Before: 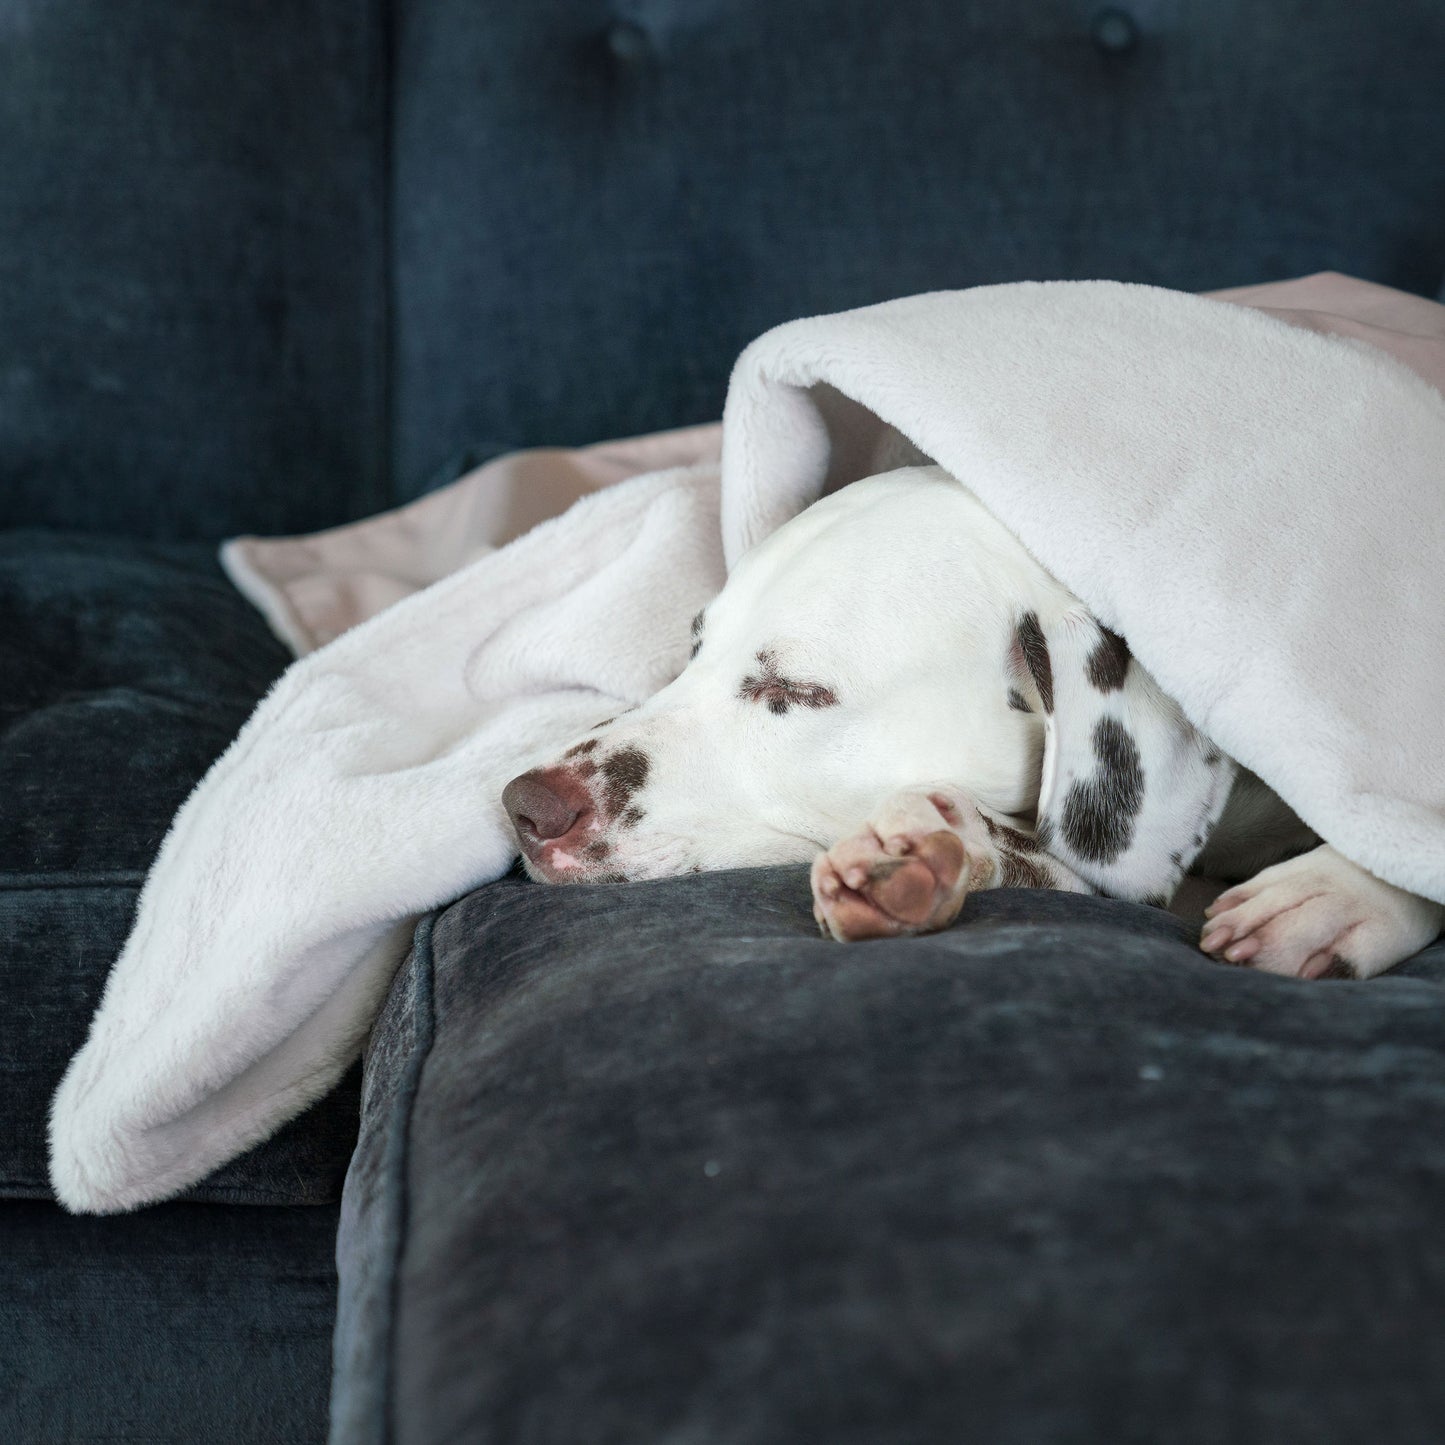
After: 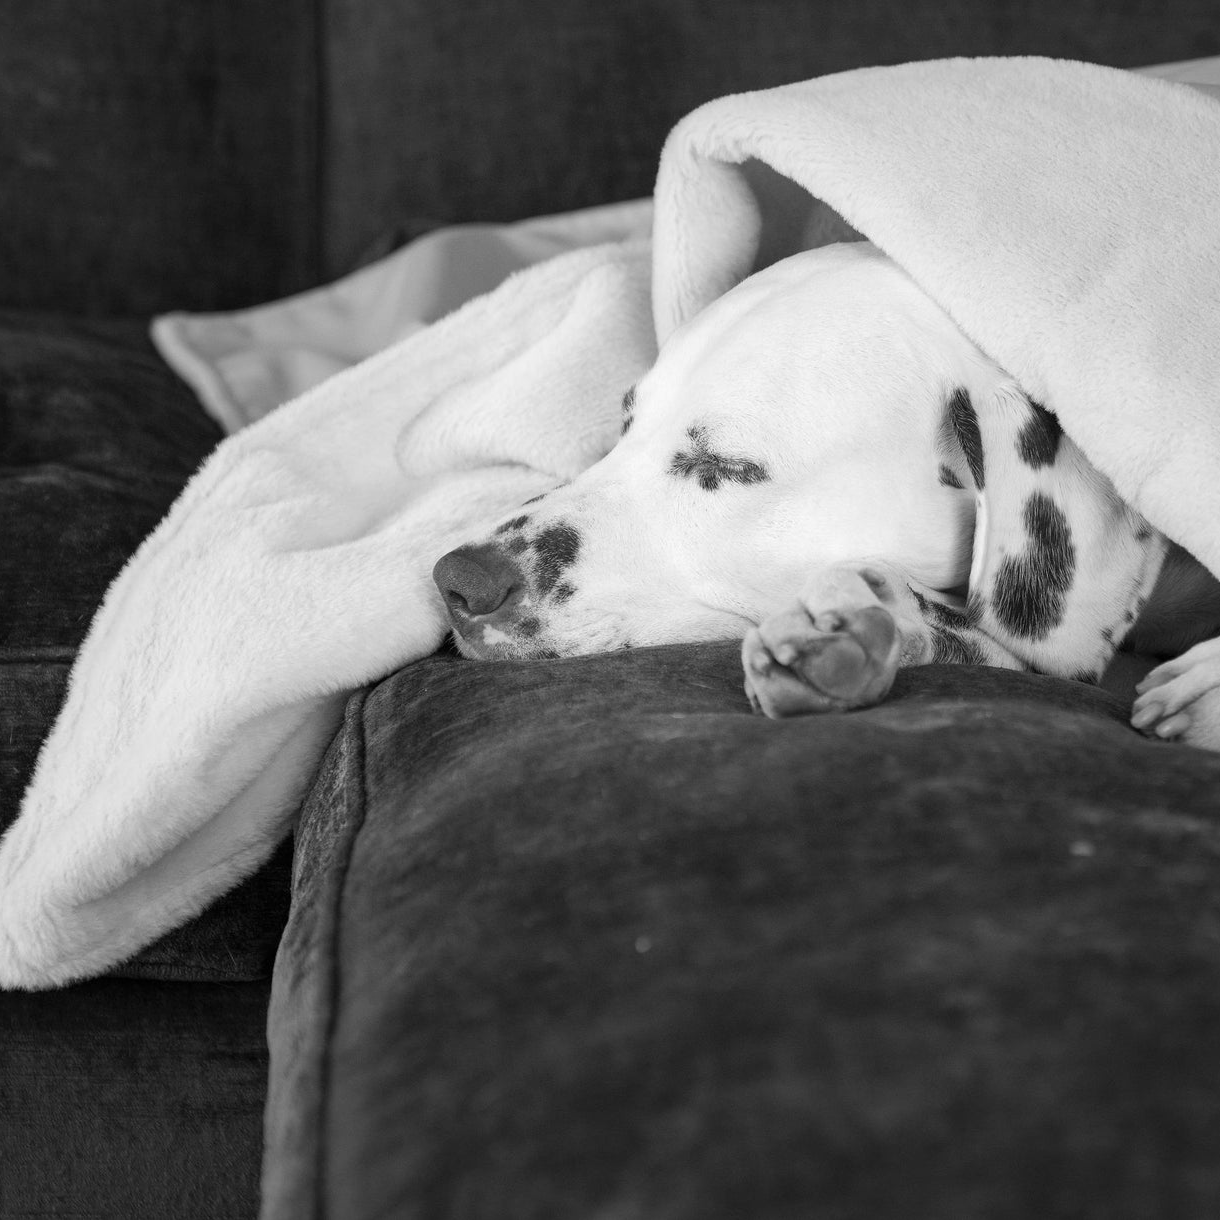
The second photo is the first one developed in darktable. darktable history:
monochrome: on, module defaults
color balance rgb: on, module defaults
crop and rotate: left 4.842%, top 15.51%, right 10.668%
